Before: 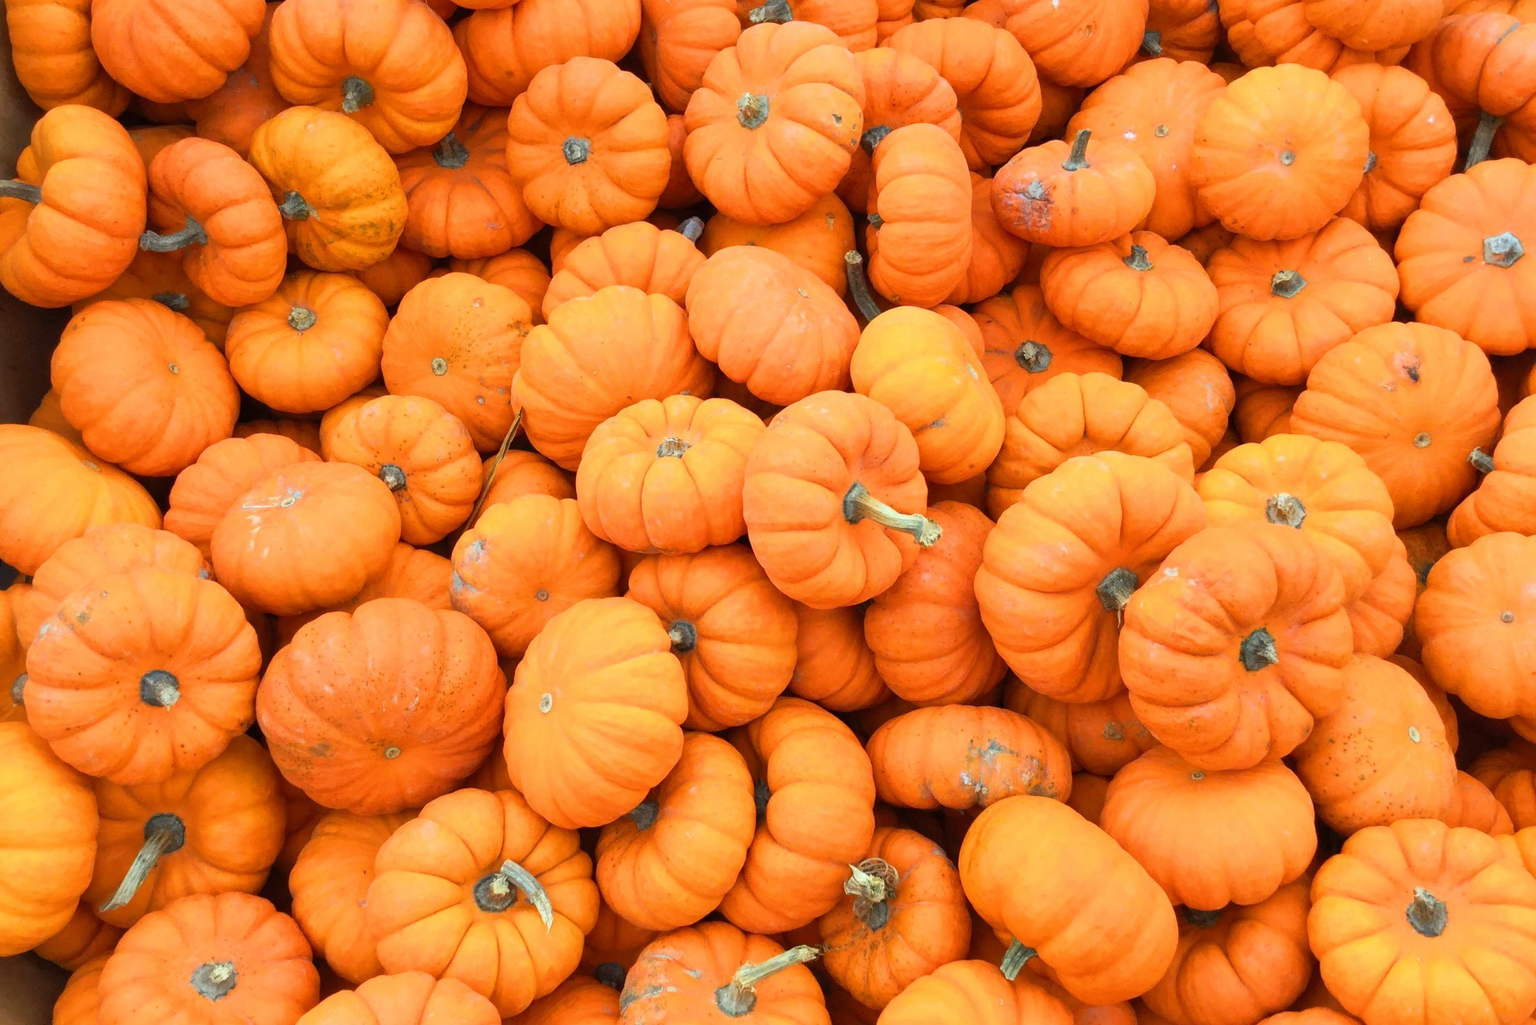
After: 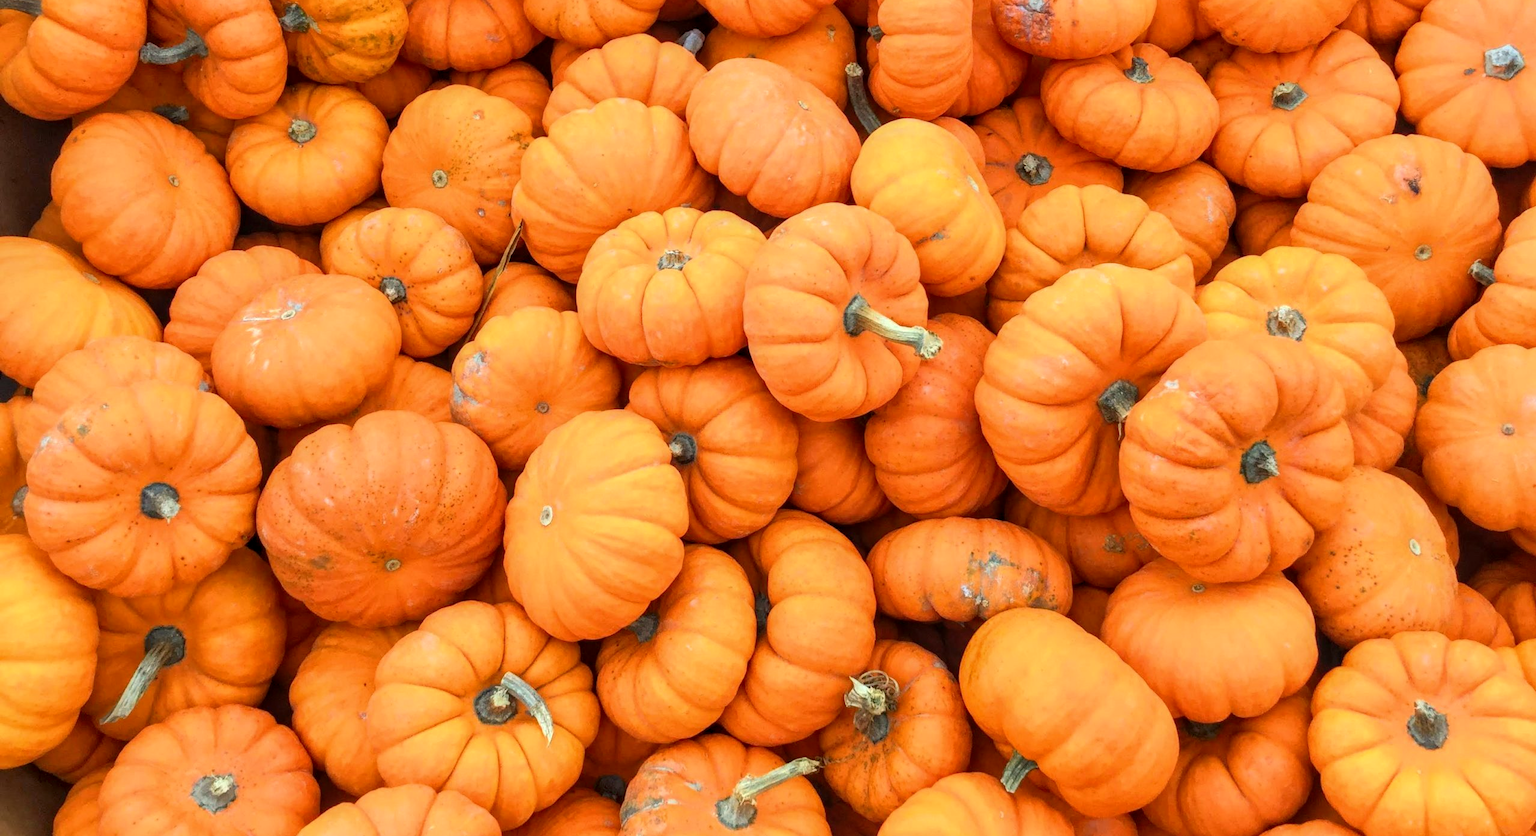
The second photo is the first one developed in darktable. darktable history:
crop and rotate: top 18.385%
local contrast: on, module defaults
